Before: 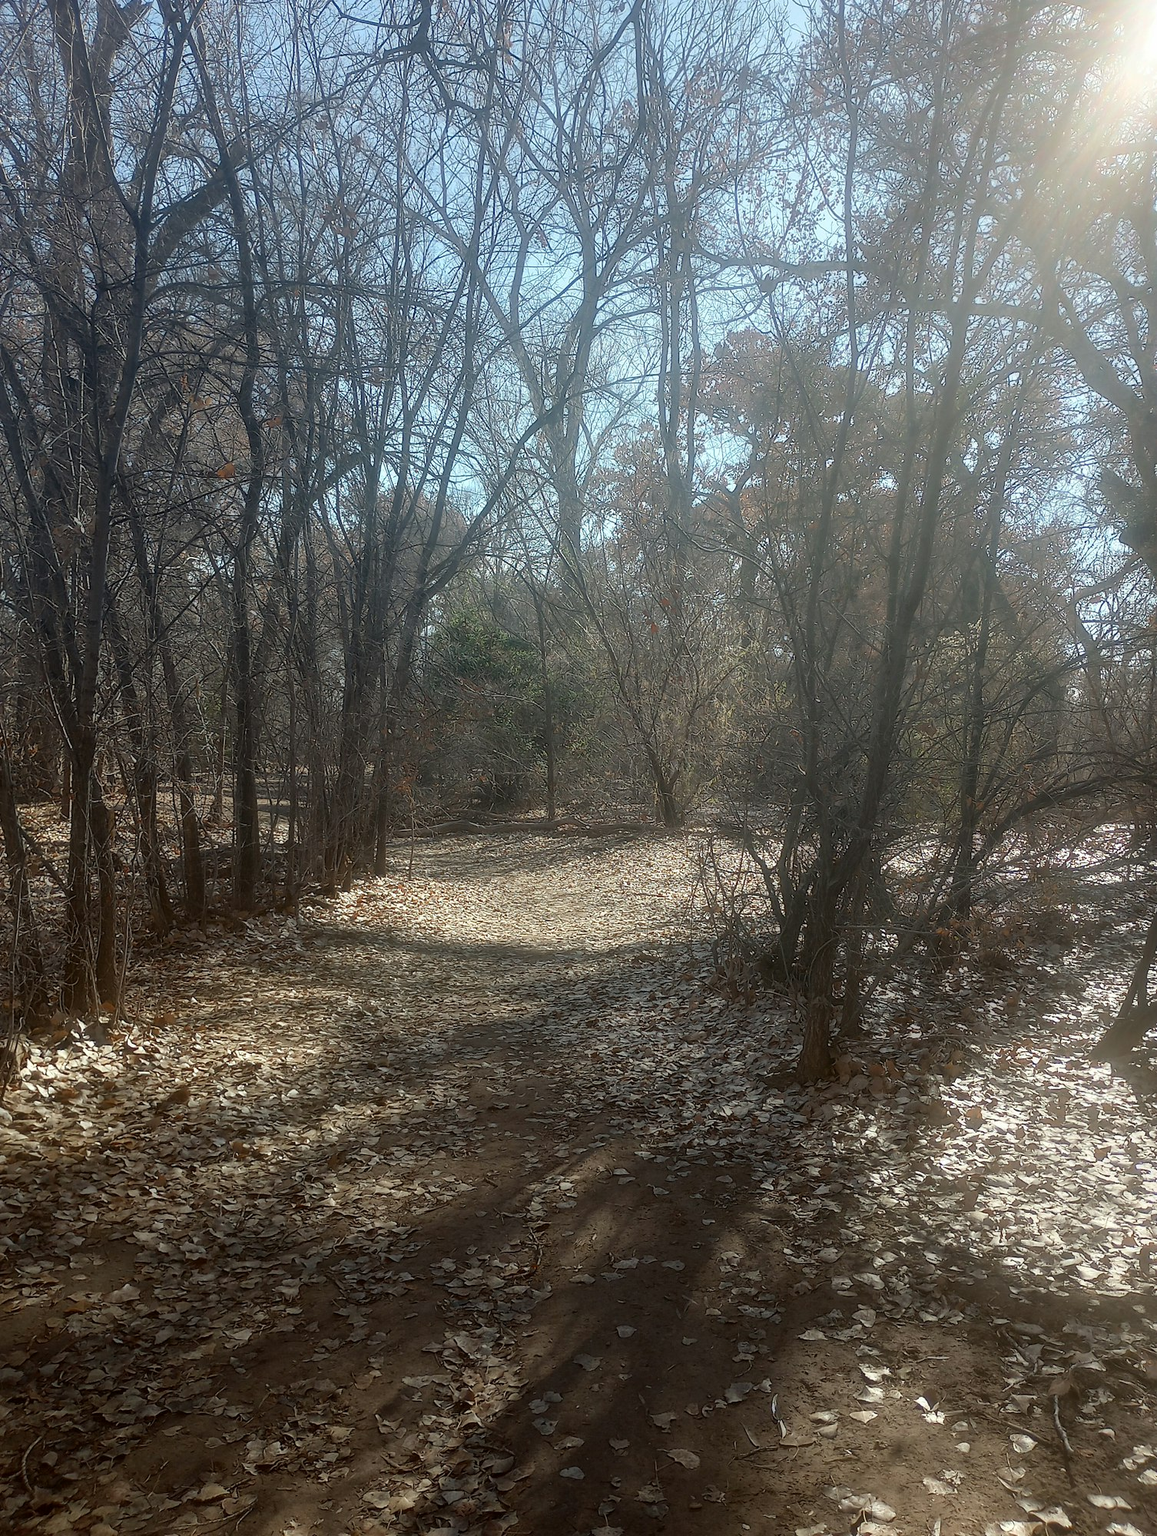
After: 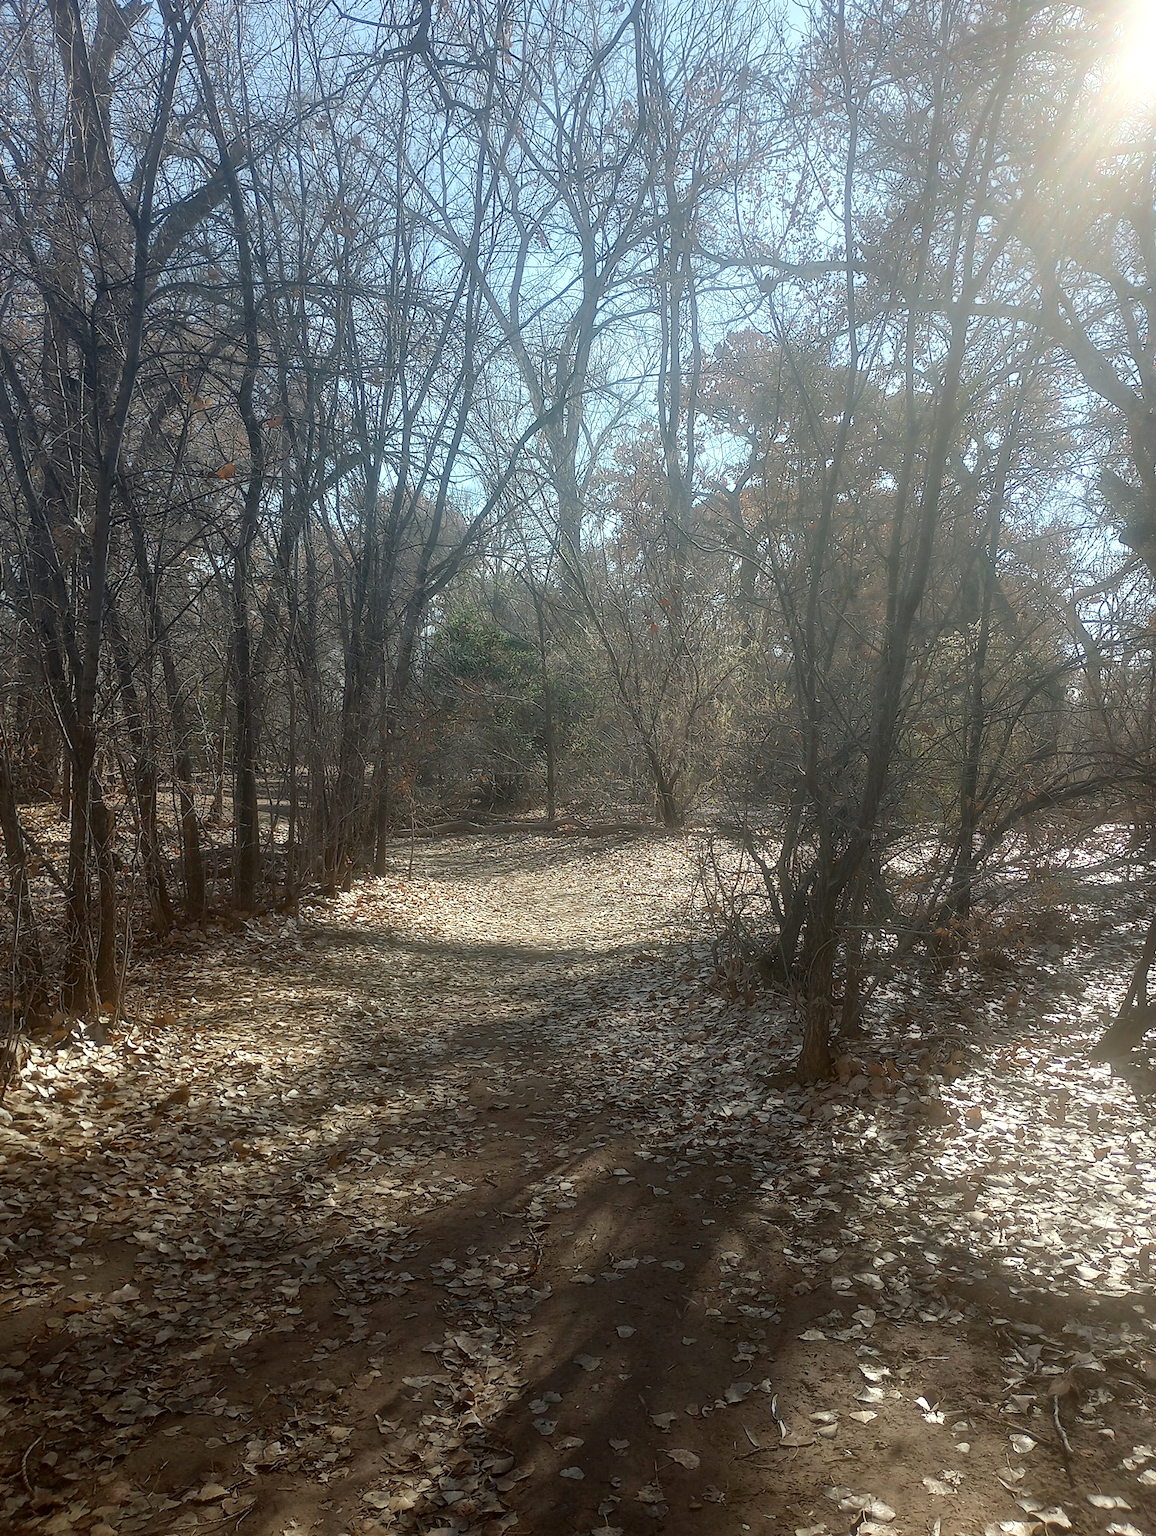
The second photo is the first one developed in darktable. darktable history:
exposure: exposure 0.211 EV, compensate highlight preservation false
